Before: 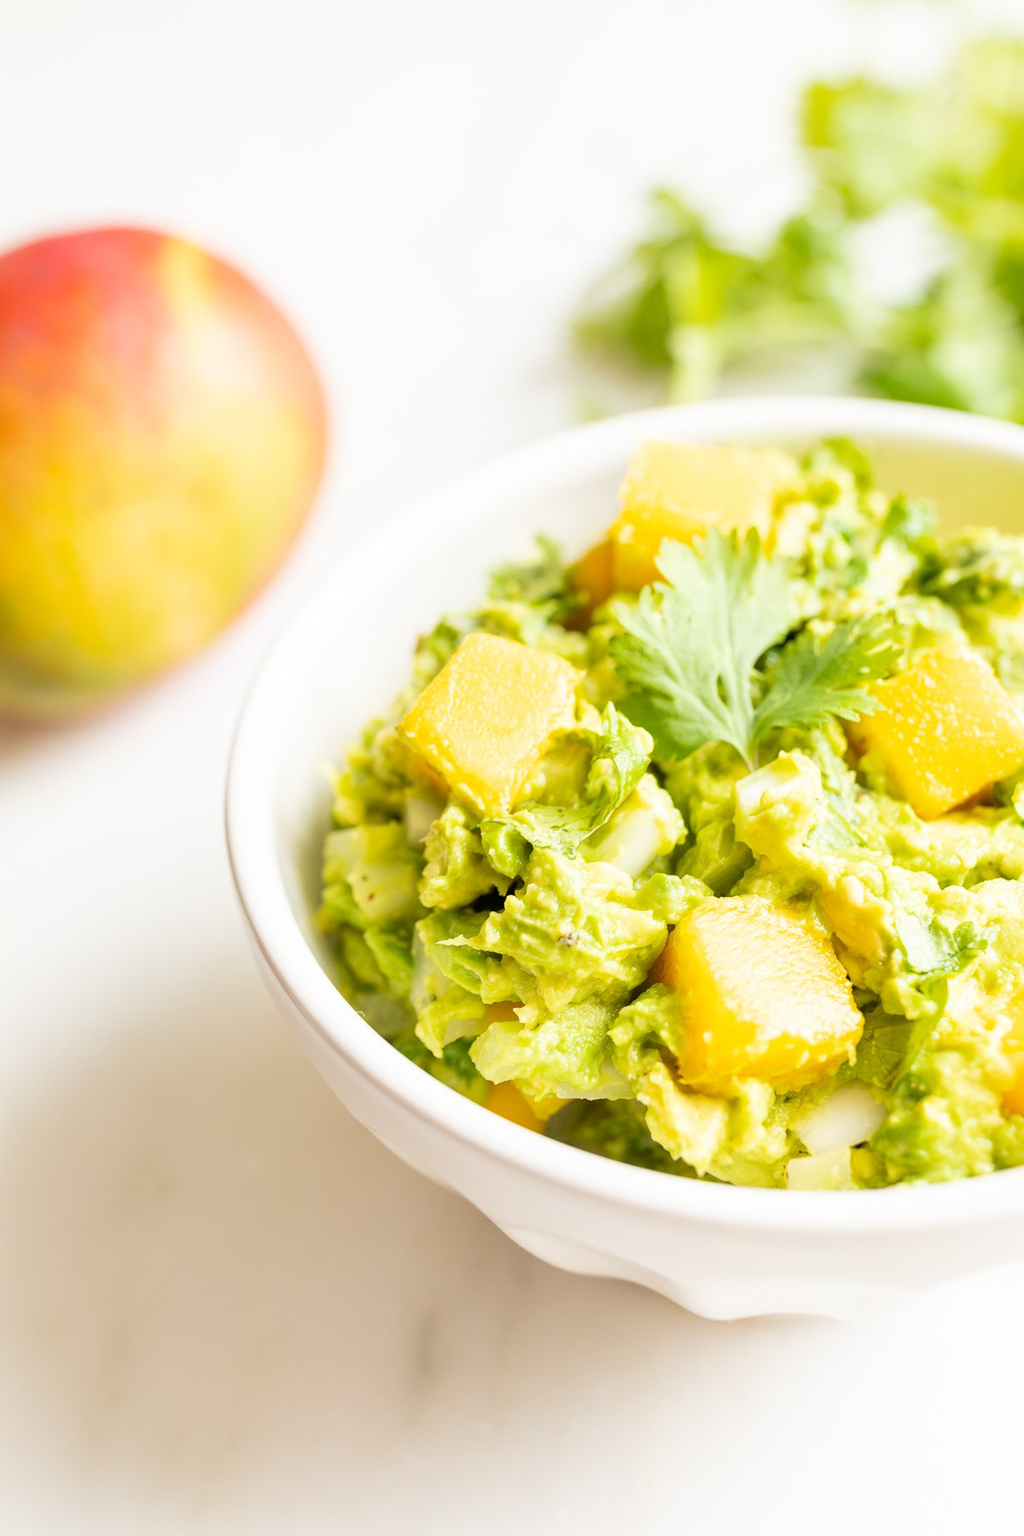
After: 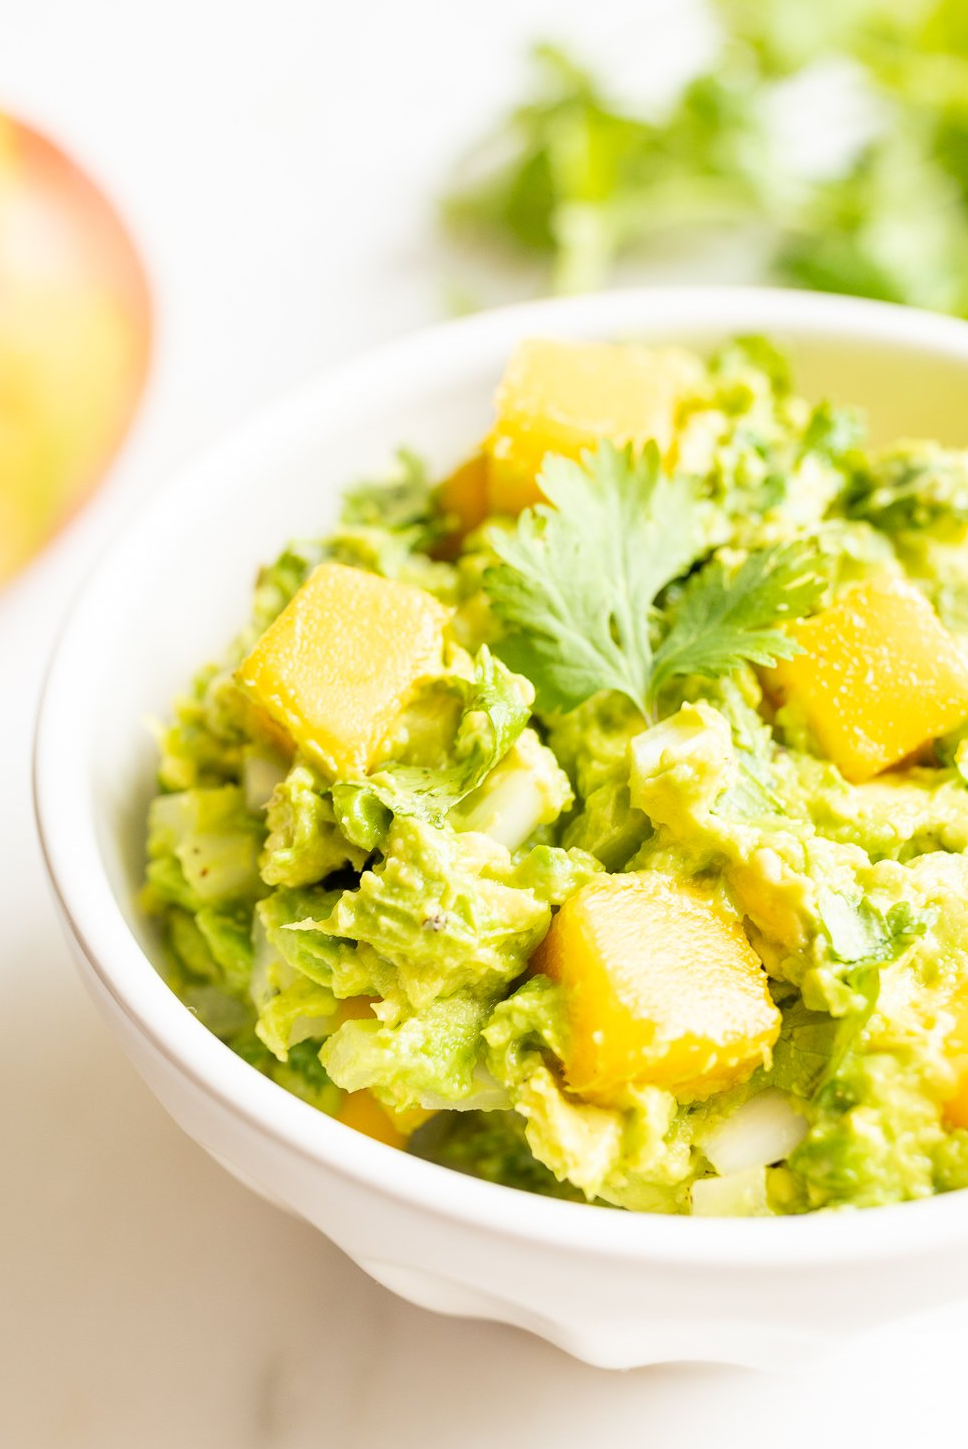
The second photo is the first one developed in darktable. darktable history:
crop: left 19.274%, top 9.905%, right 0%, bottom 9.556%
